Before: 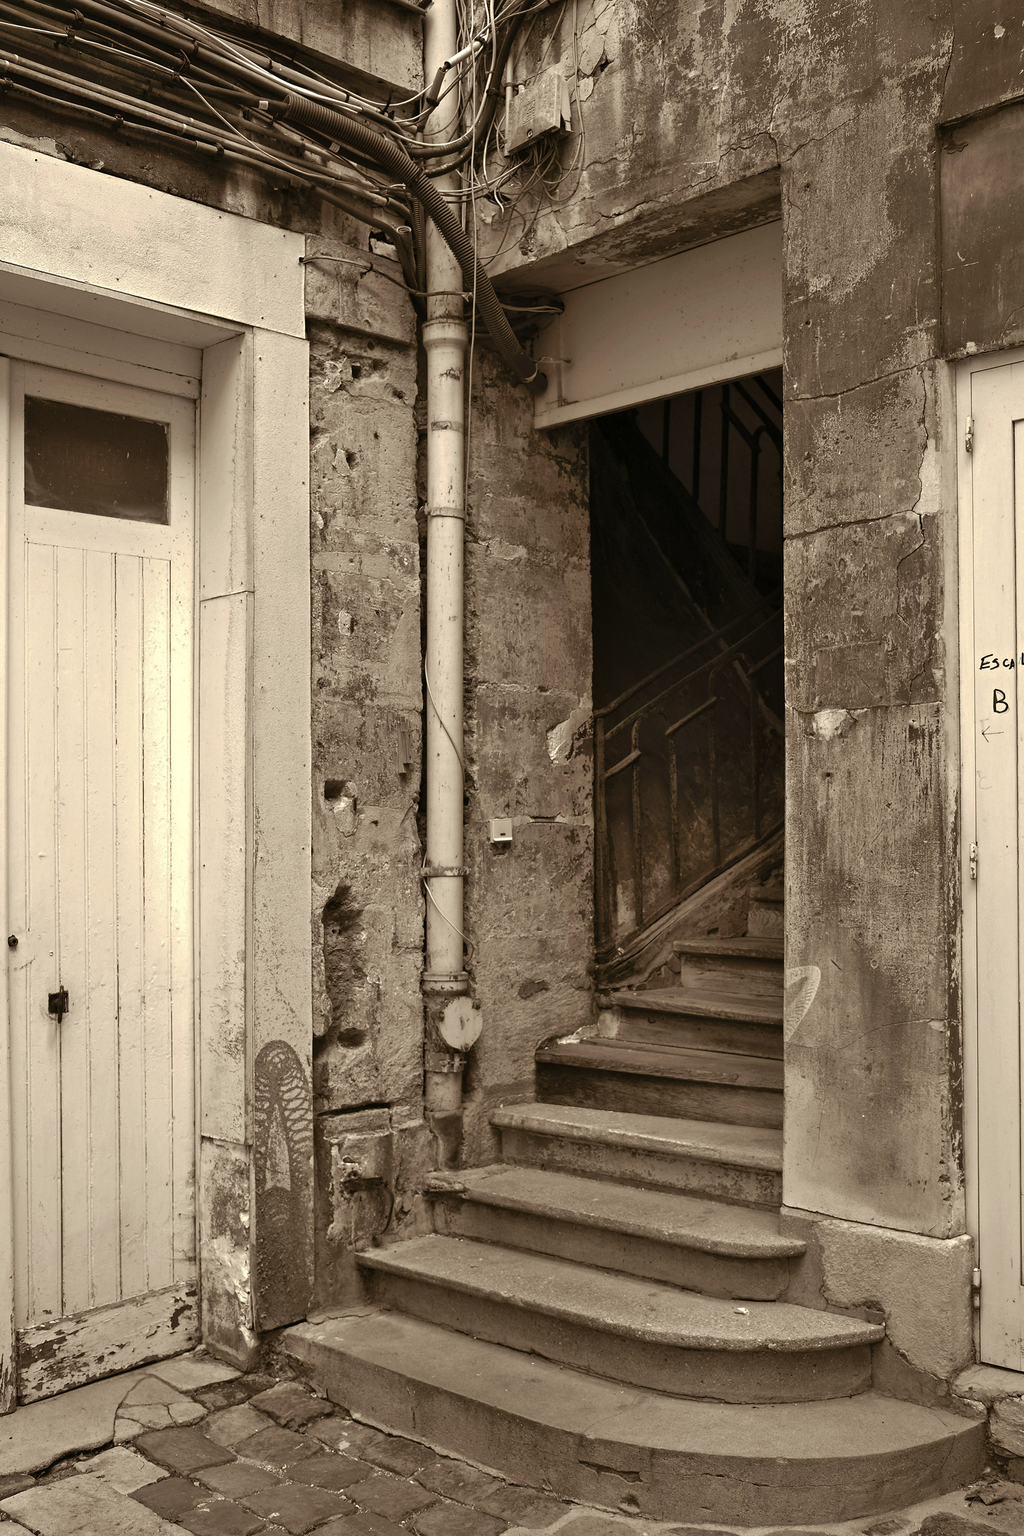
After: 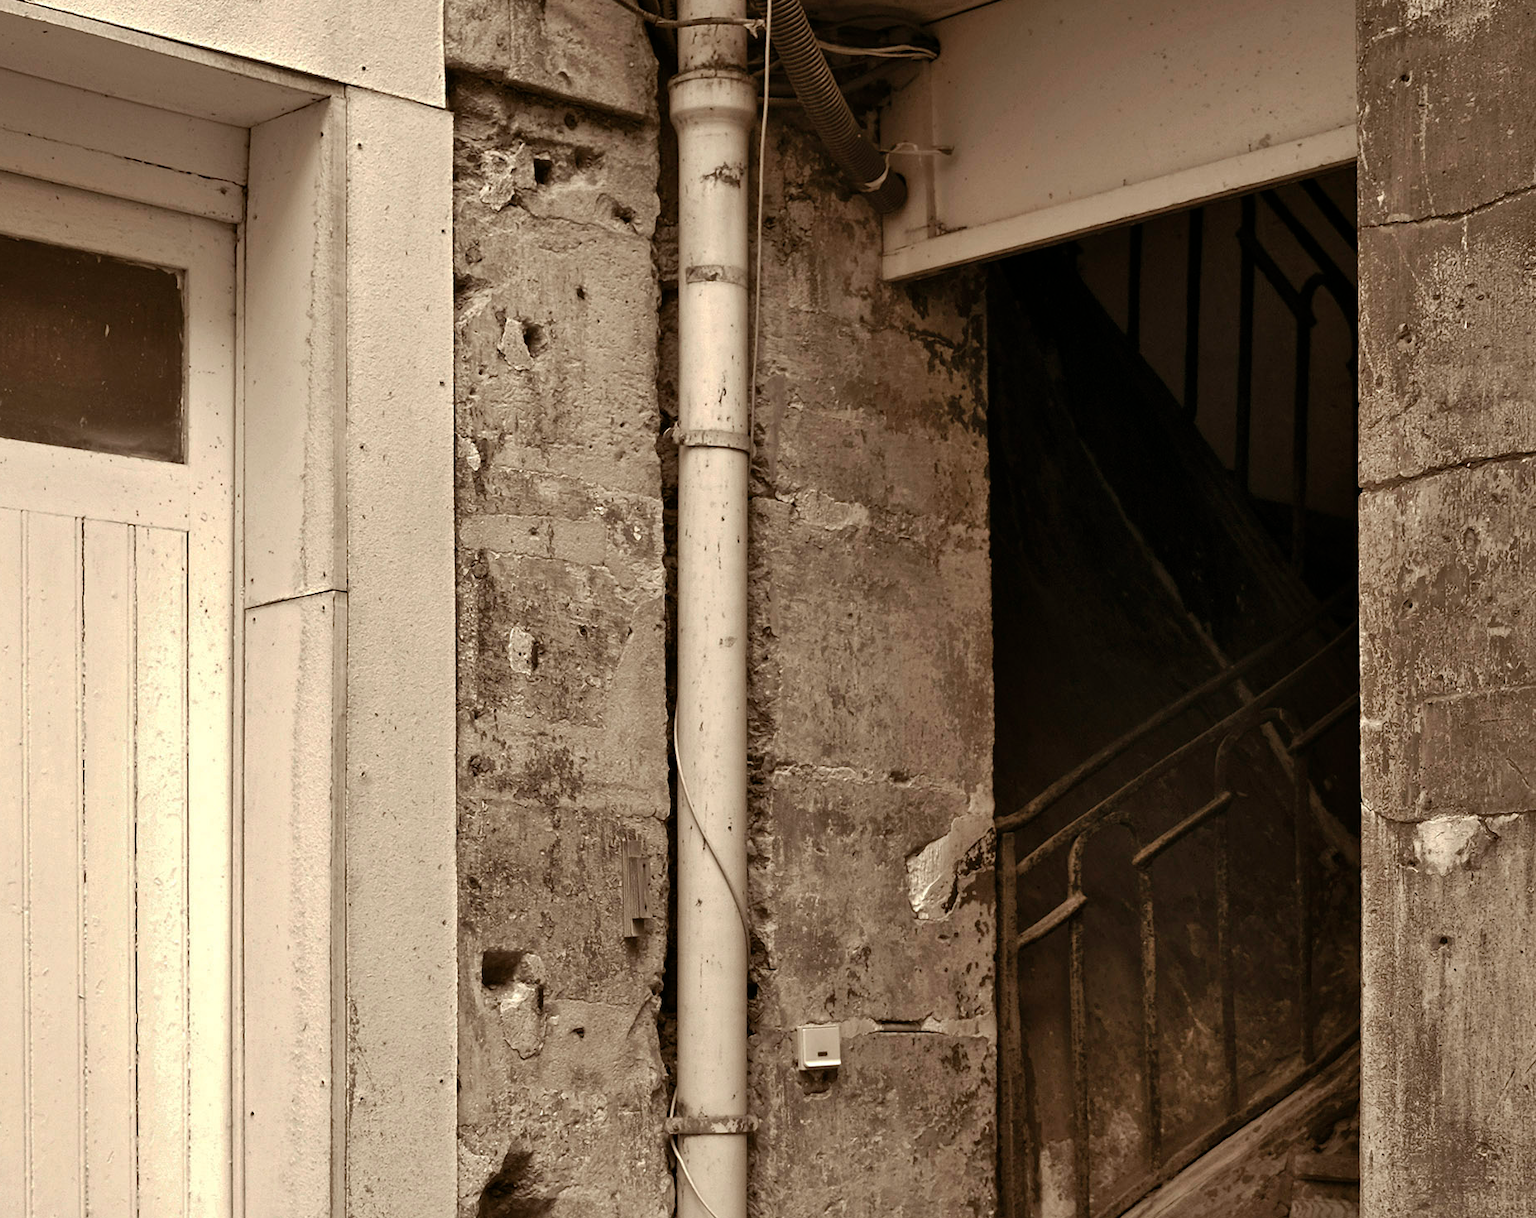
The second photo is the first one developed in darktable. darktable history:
crop: left 7.036%, top 18.398%, right 14.379%, bottom 40.043%
shadows and highlights: radius 125.46, shadows 30.51, highlights -30.51, low approximation 0.01, soften with gaussian
